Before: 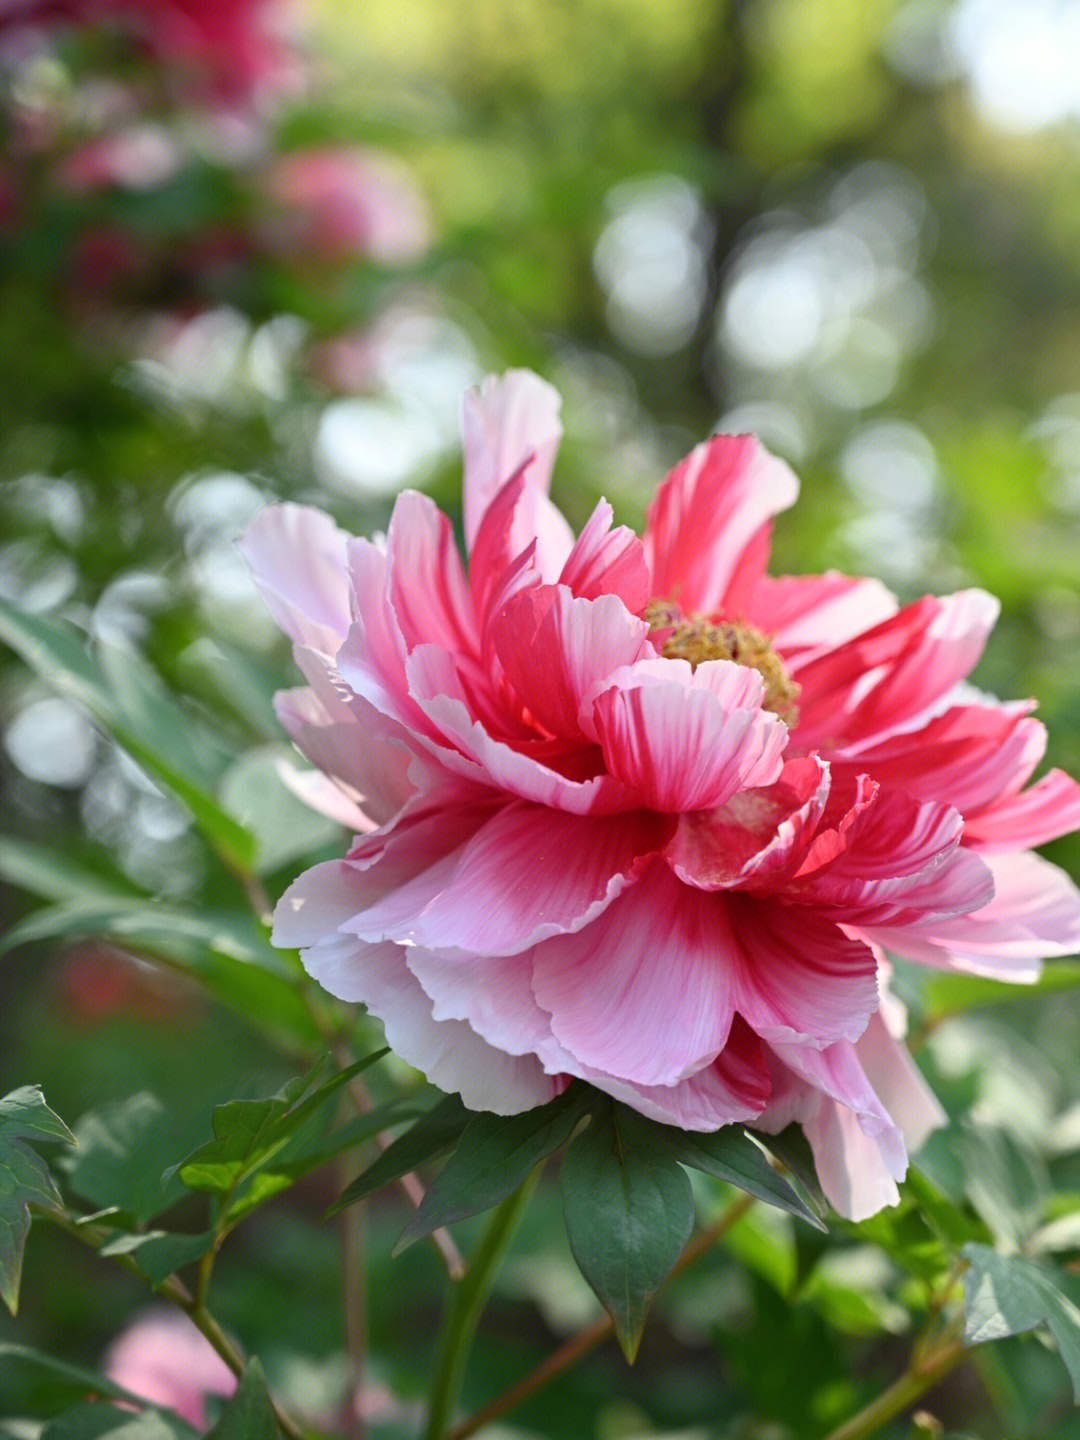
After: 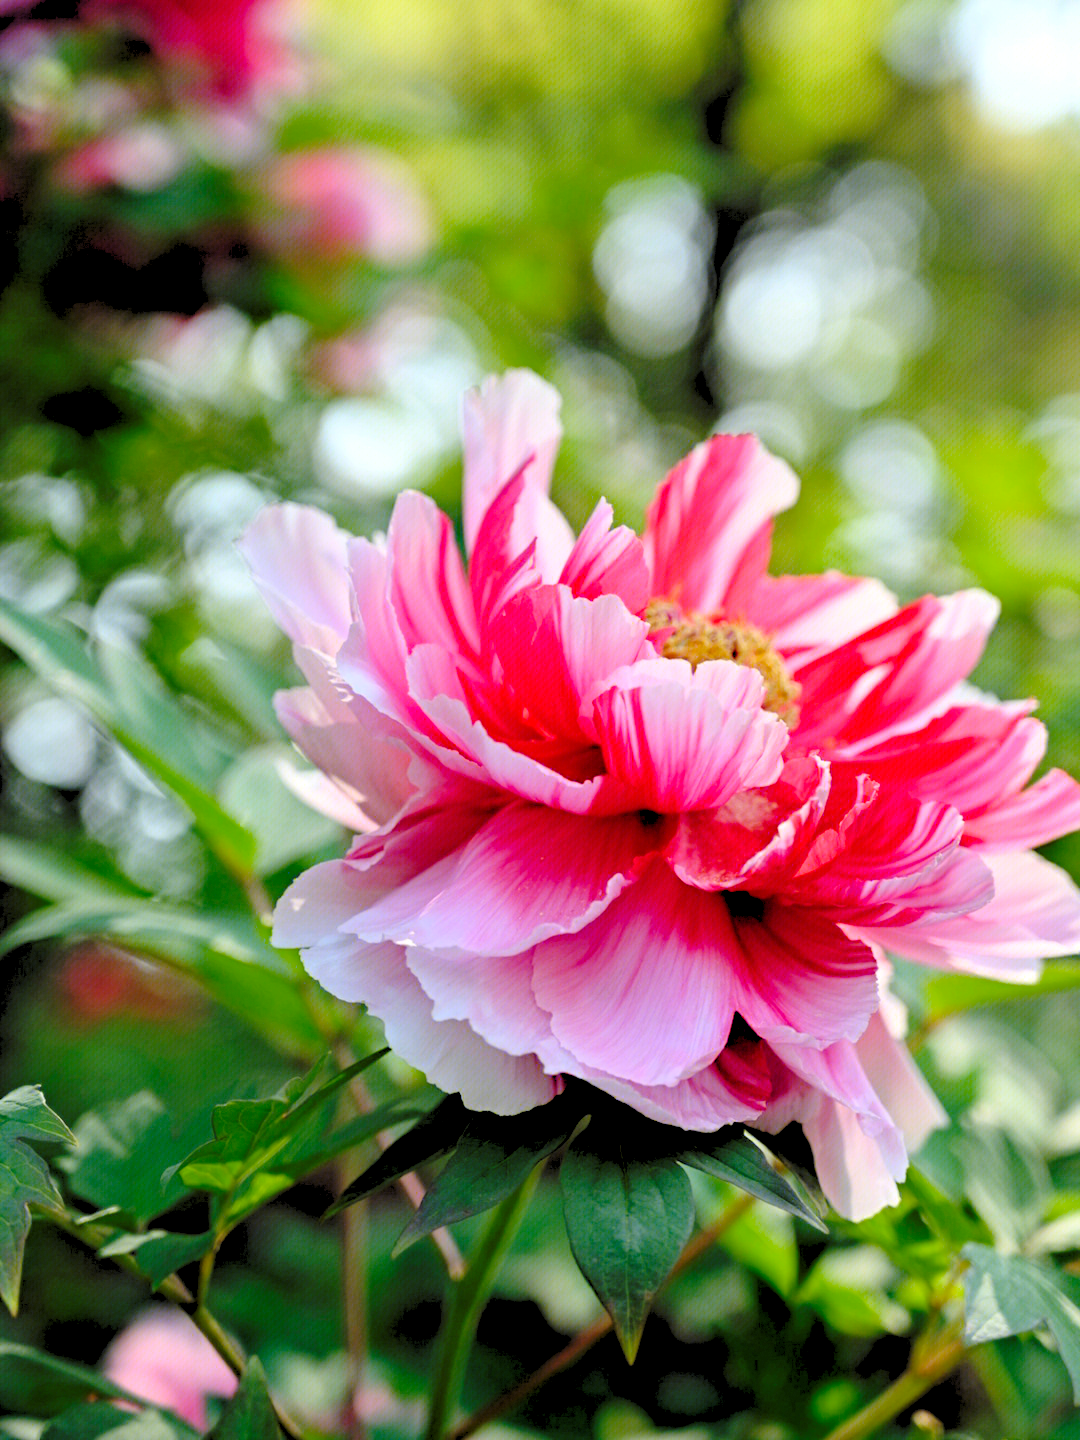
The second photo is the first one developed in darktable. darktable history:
rgb levels: levels [[0.027, 0.429, 0.996], [0, 0.5, 1], [0, 0.5, 1]]
base curve: curves: ch0 [(0, 0) (0.073, 0.04) (0.157, 0.139) (0.492, 0.492) (0.758, 0.758) (1, 1)], preserve colors none
haze removal: compatibility mode true, adaptive false
